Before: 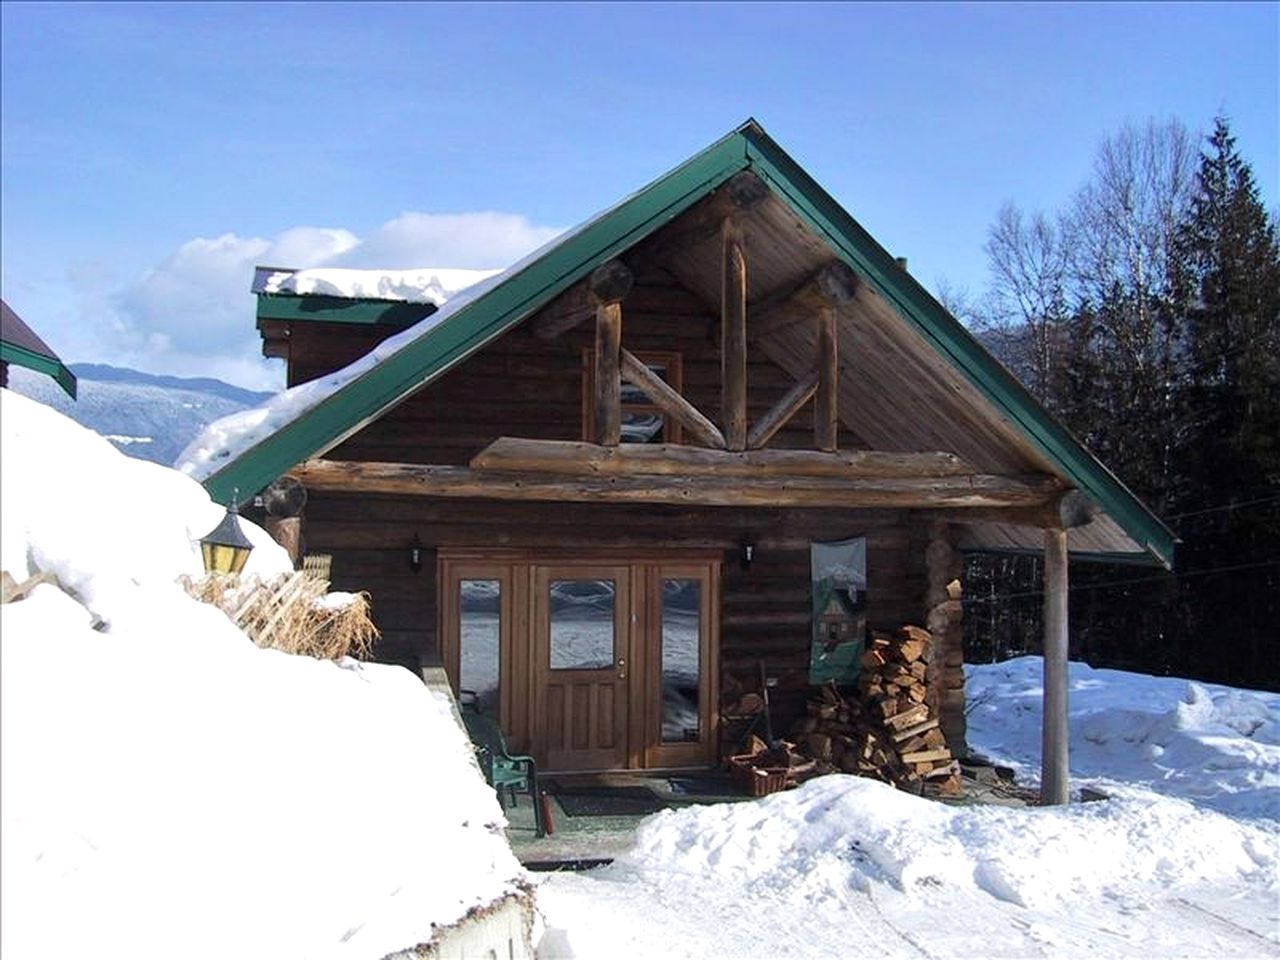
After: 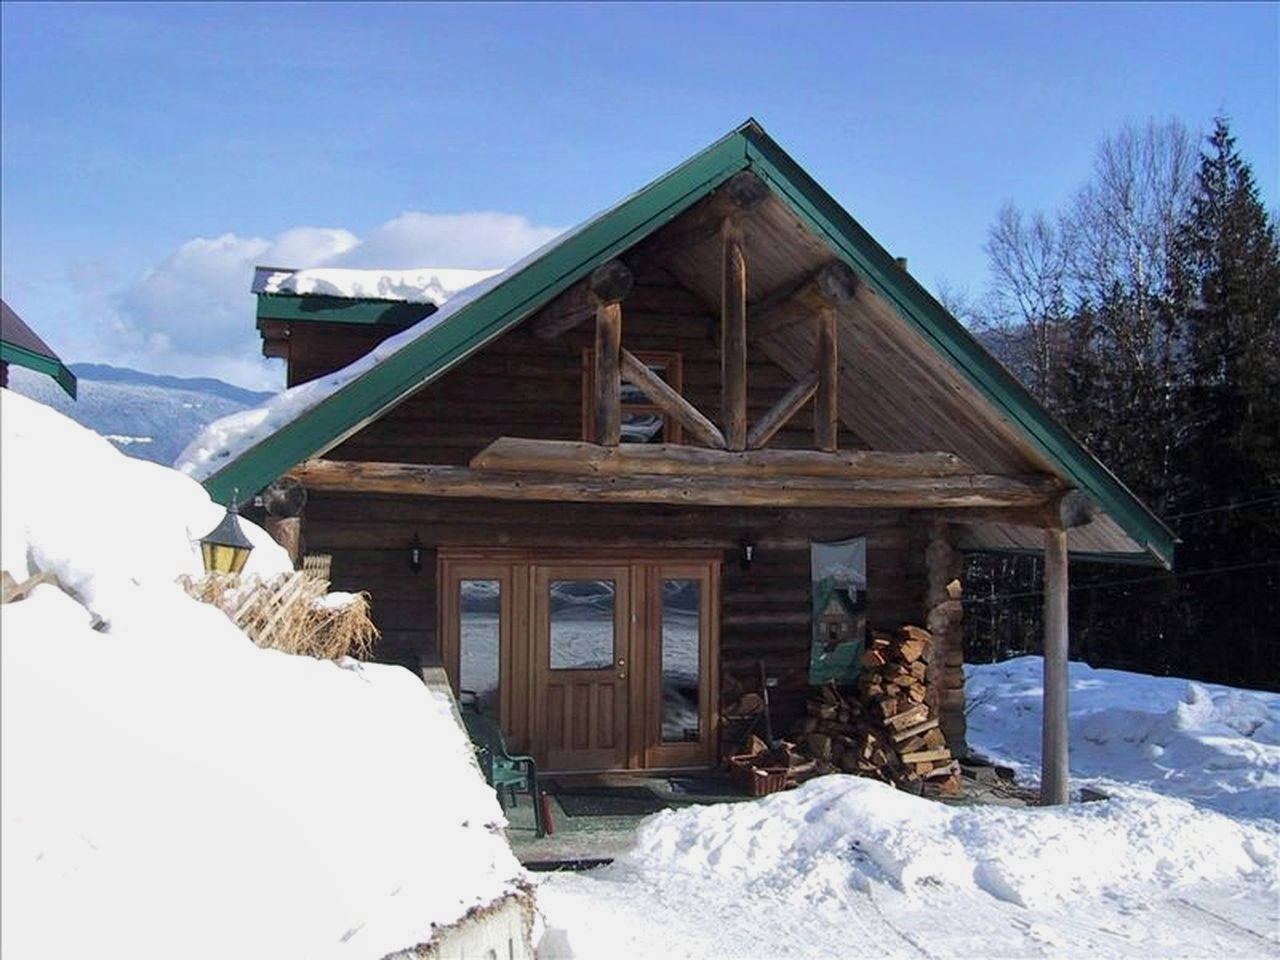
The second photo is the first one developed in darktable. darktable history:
exposure: exposure -0.172 EV, compensate highlight preservation false
shadows and highlights: shadows 24.91, highlights -24.51
